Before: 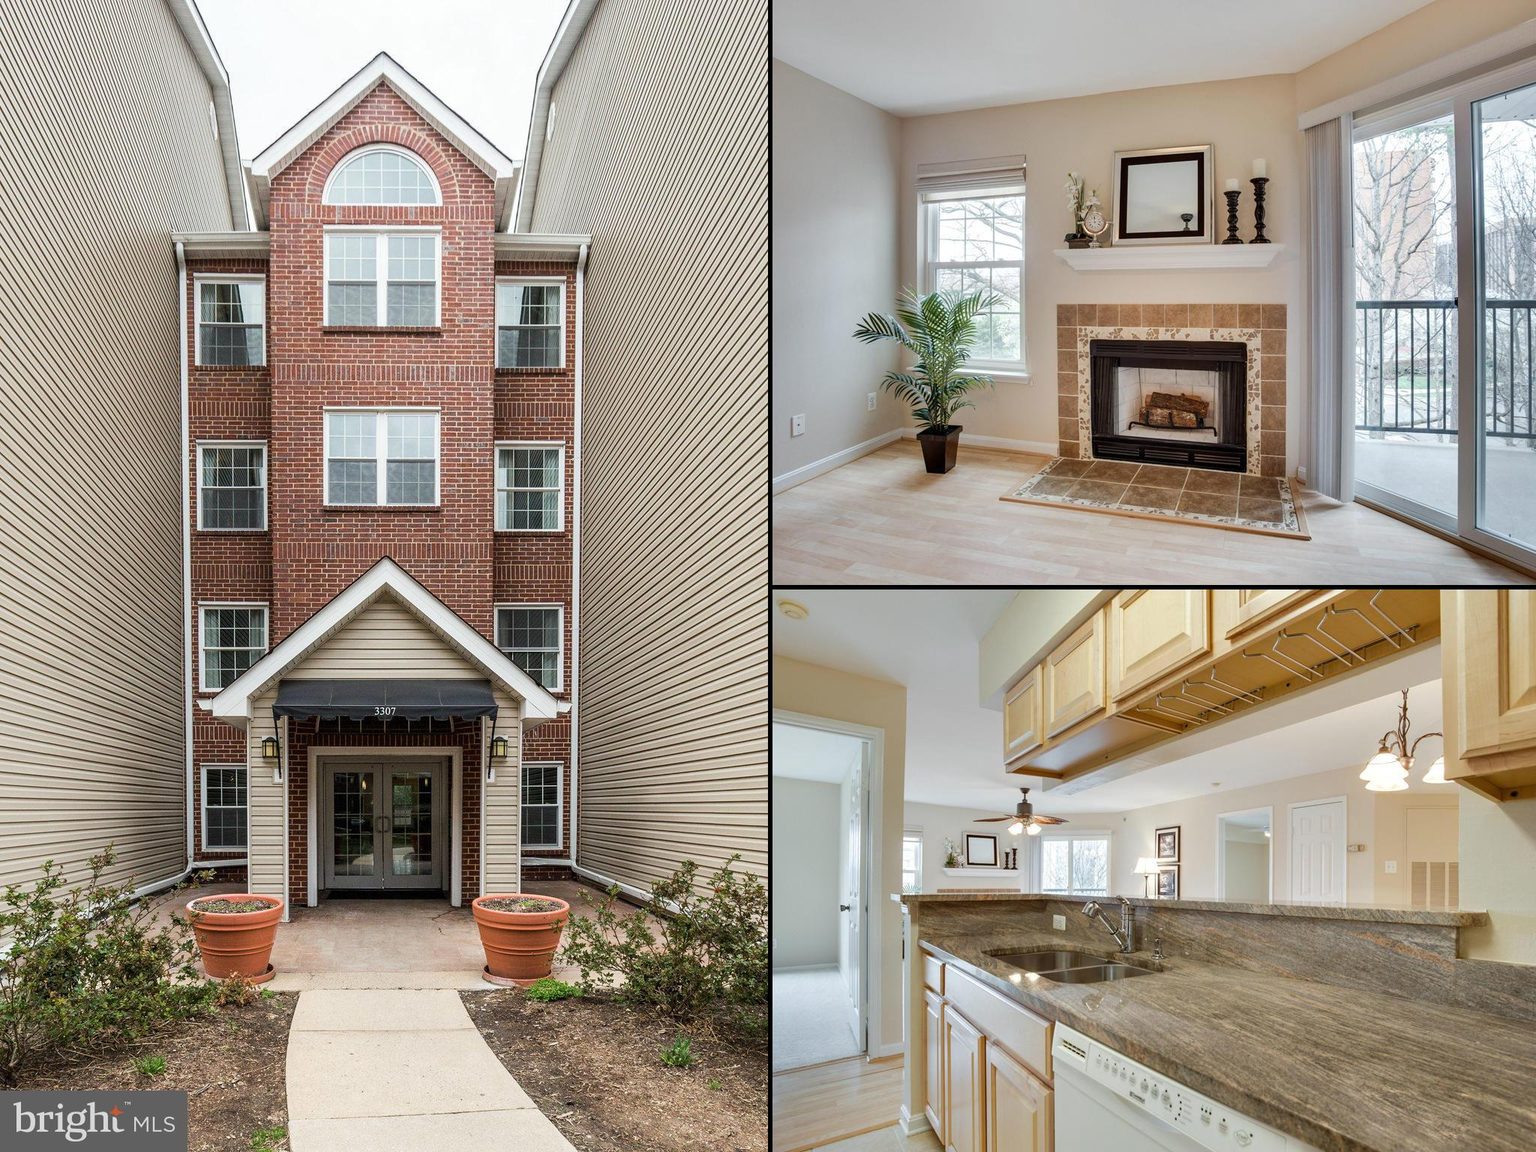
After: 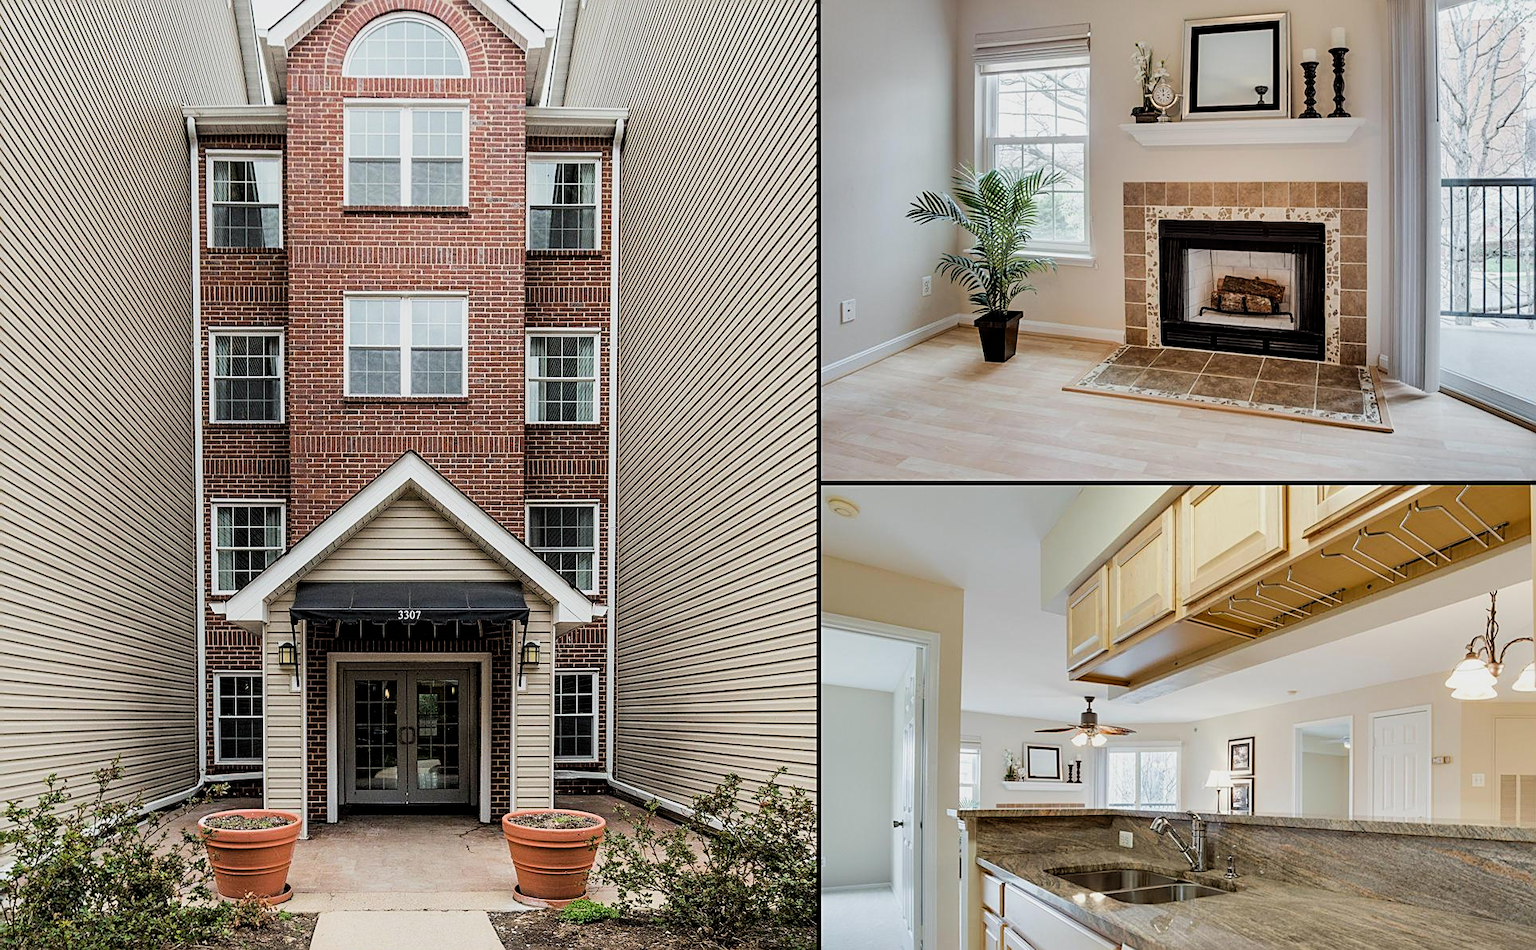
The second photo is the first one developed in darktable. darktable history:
sharpen: on, module defaults
exposure: black level correction 0.002, compensate exposure bias true, compensate highlight preservation false
crop and rotate: angle 0.028°, top 11.555%, right 5.799%, bottom 10.767%
filmic rgb: black relative exposure -11.86 EV, white relative exposure 5.4 EV, threshold 3.03 EV, hardness 4.48, latitude 49.41%, contrast 1.142, enable highlight reconstruction true
